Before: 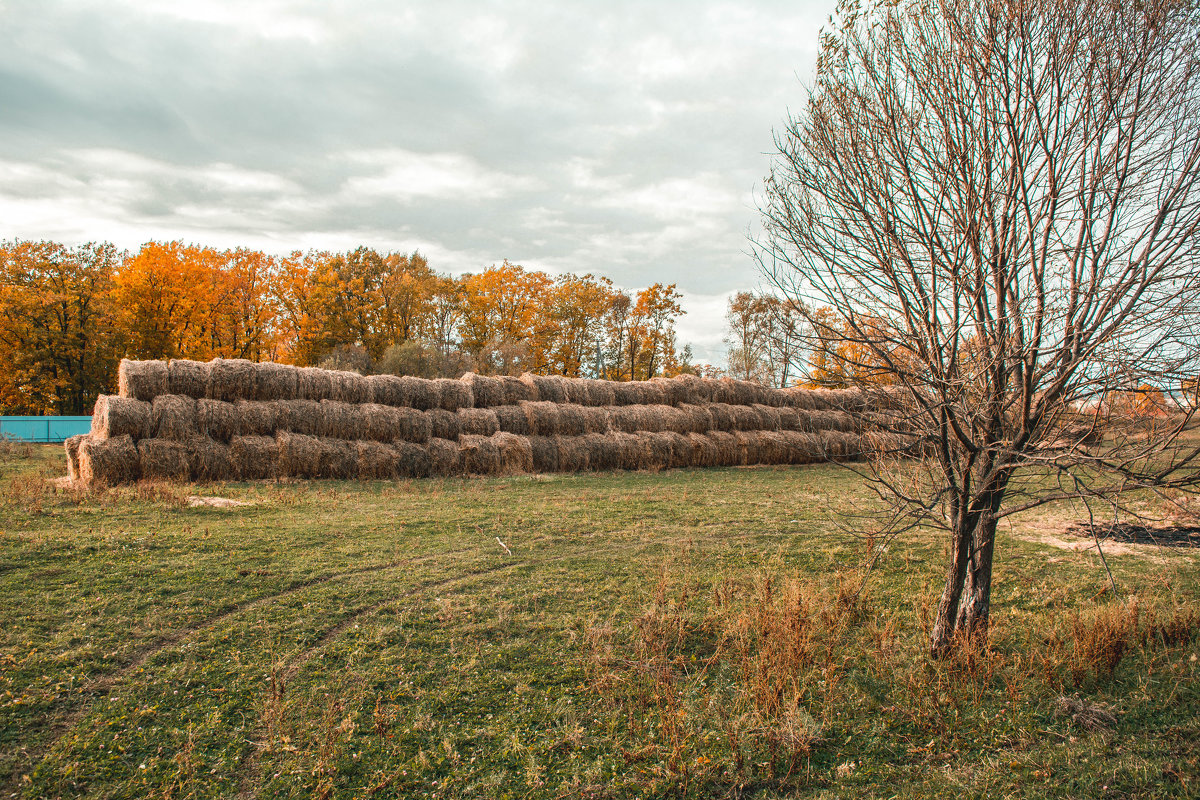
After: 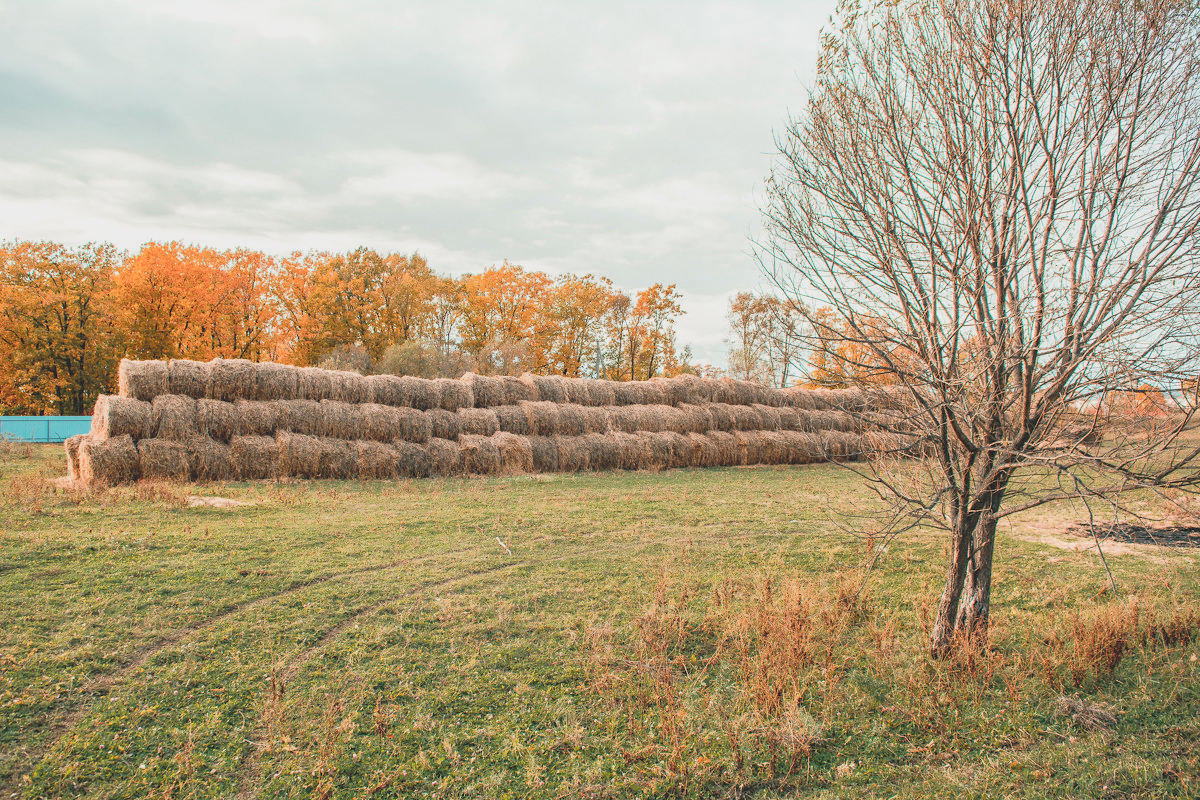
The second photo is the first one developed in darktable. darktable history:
exposure: black level correction 0, exposure 1.276 EV, compensate highlight preservation false
filmic rgb: middle gray luminance 4.2%, black relative exposure -13.14 EV, white relative exposure 5.02 EV, target black luminance 0%, hardness 5.17, latitude 59.61%, contrast 0.76, highlights saturation mix 6.17%, shadows ↔ highlights balance 25.62%
